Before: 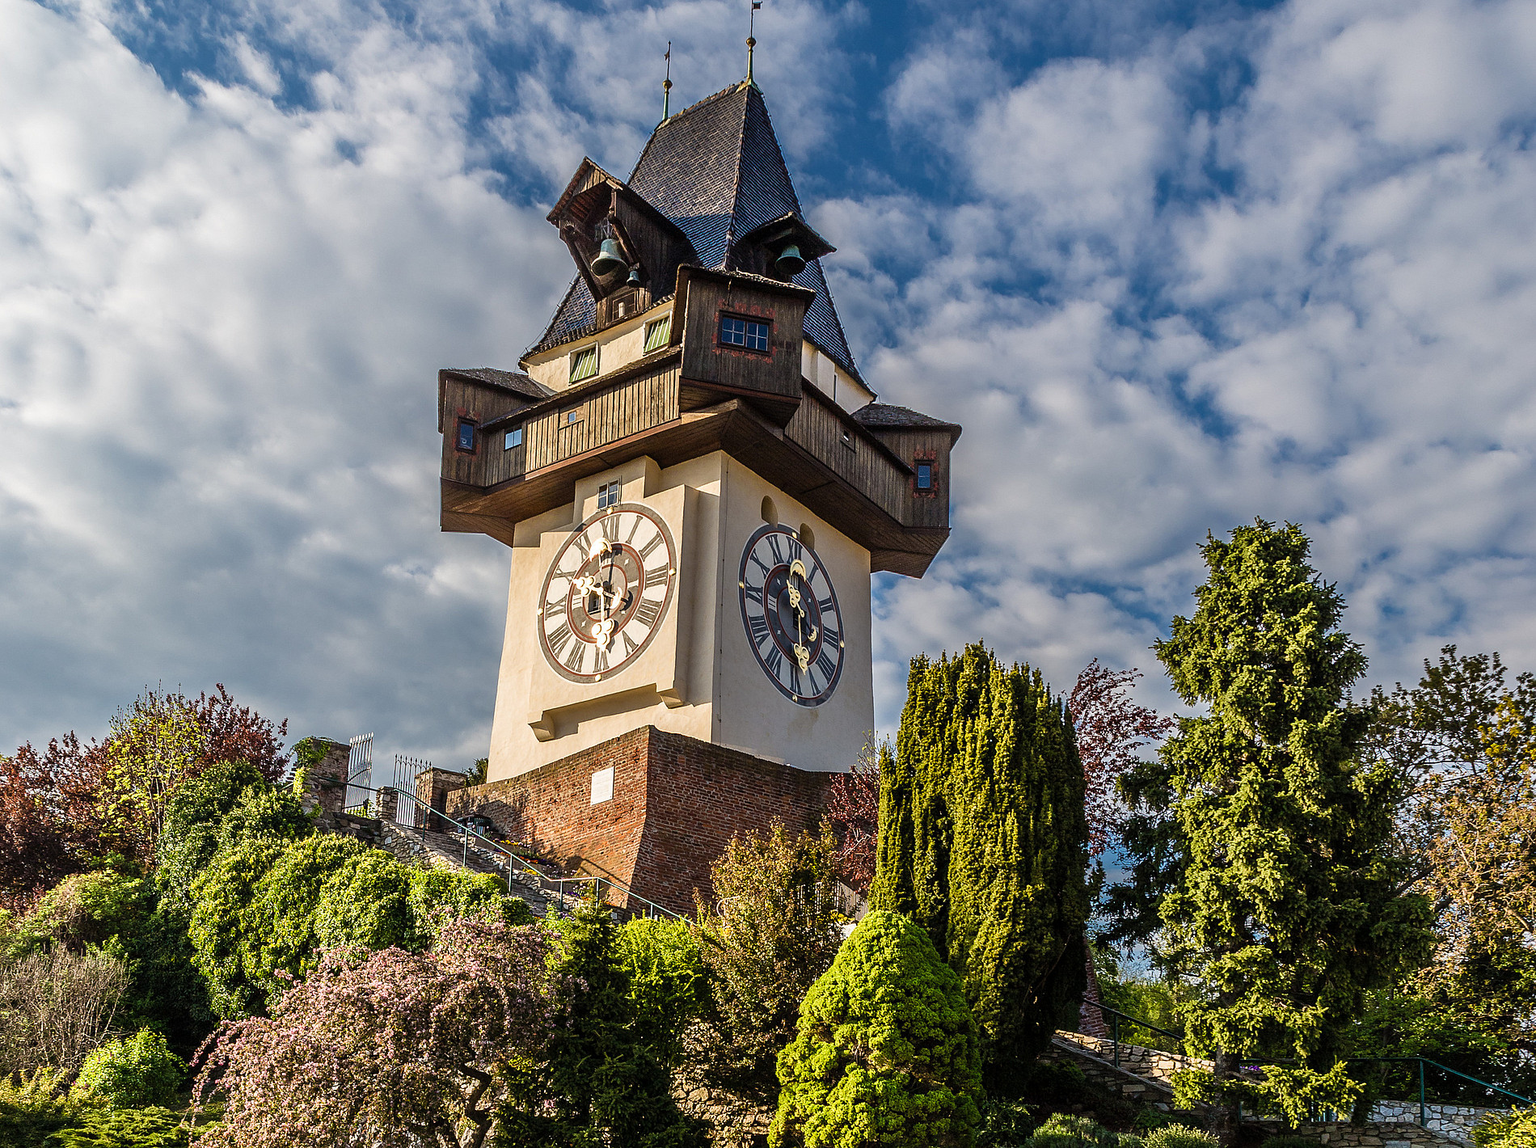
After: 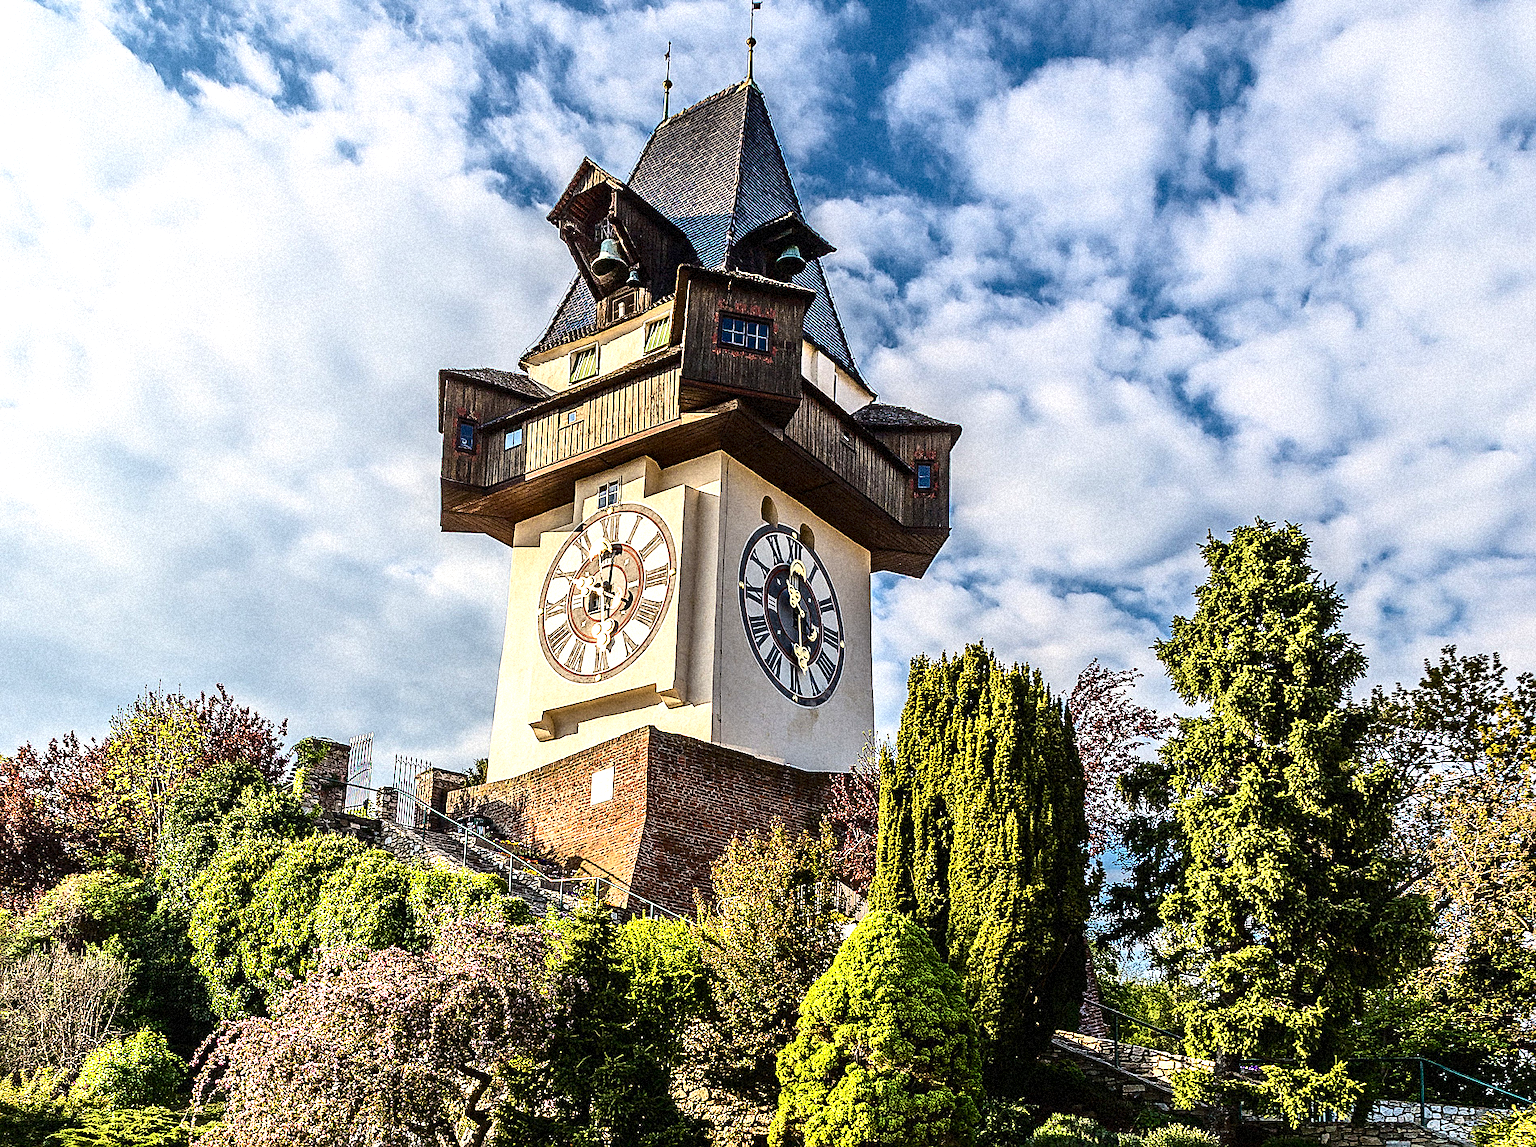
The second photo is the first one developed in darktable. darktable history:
contrast brightness saturation: contrast 0.28
grain: strength 35%, mid-tones bias 0%
sharpen: on, module defaults
exposure: black level correction 0, exposure 0.7 EV, compensate exposure bias true, compensate highlight preservation false
